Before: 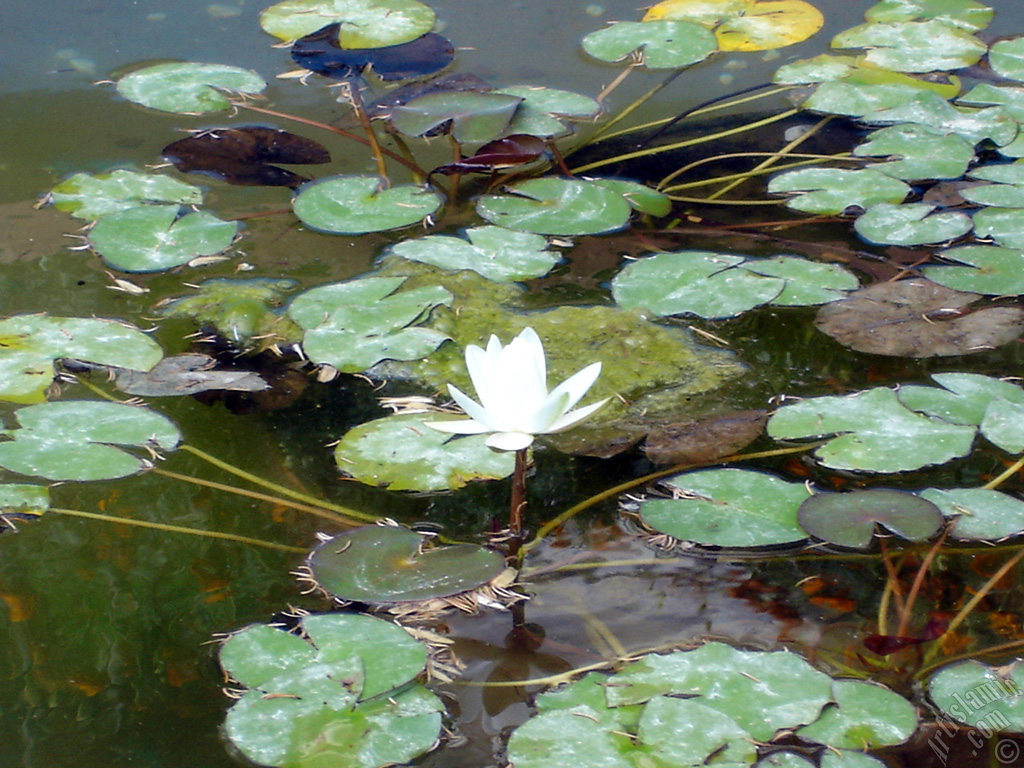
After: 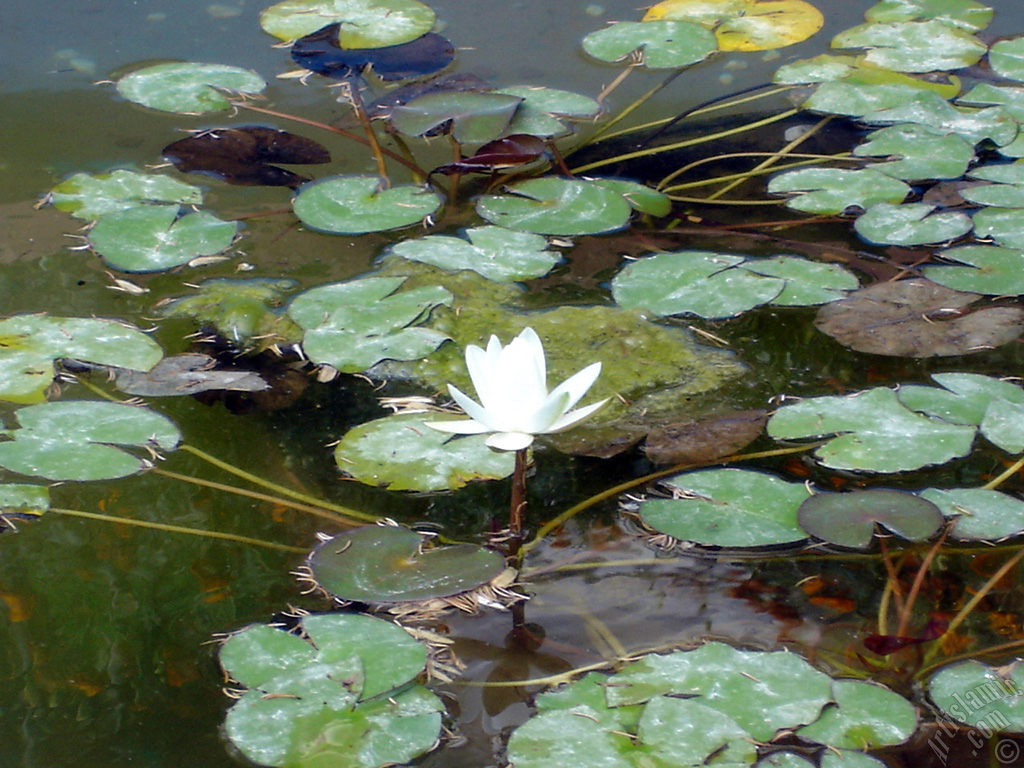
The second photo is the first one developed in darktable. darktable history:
white balance: emerald 1
base curve: curves: ch0 [(0, 0) (0.74, 0.67) (1, 1)]
